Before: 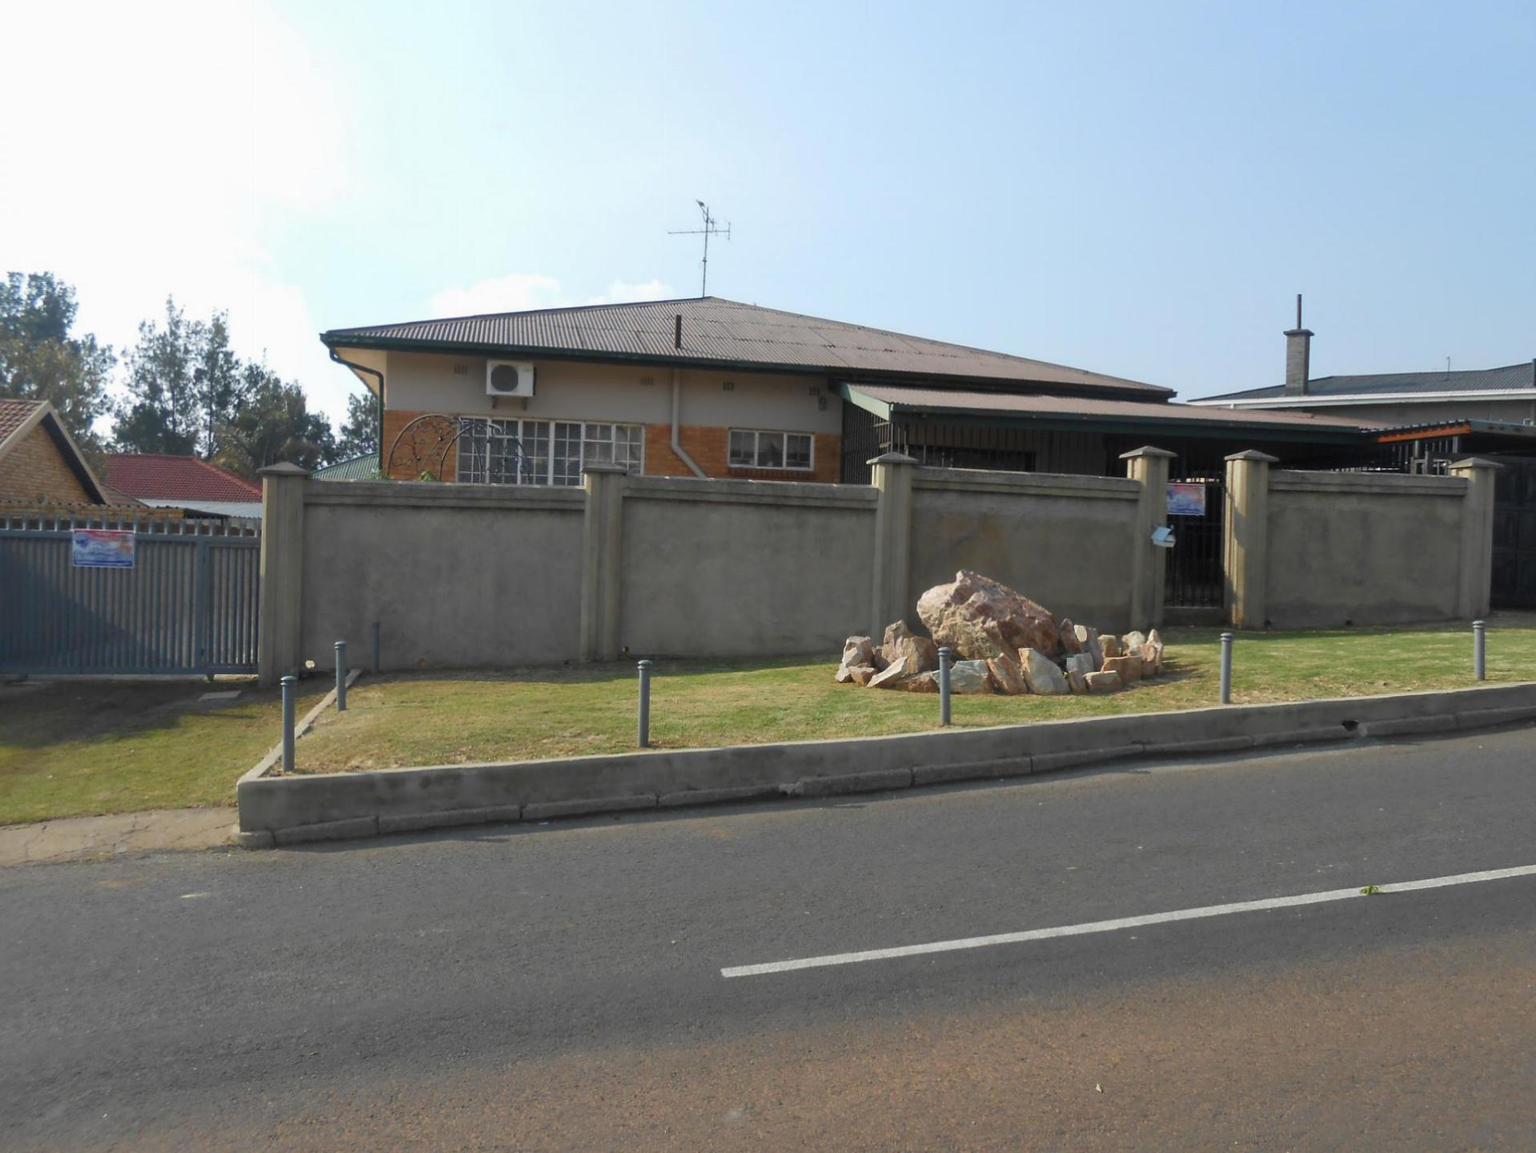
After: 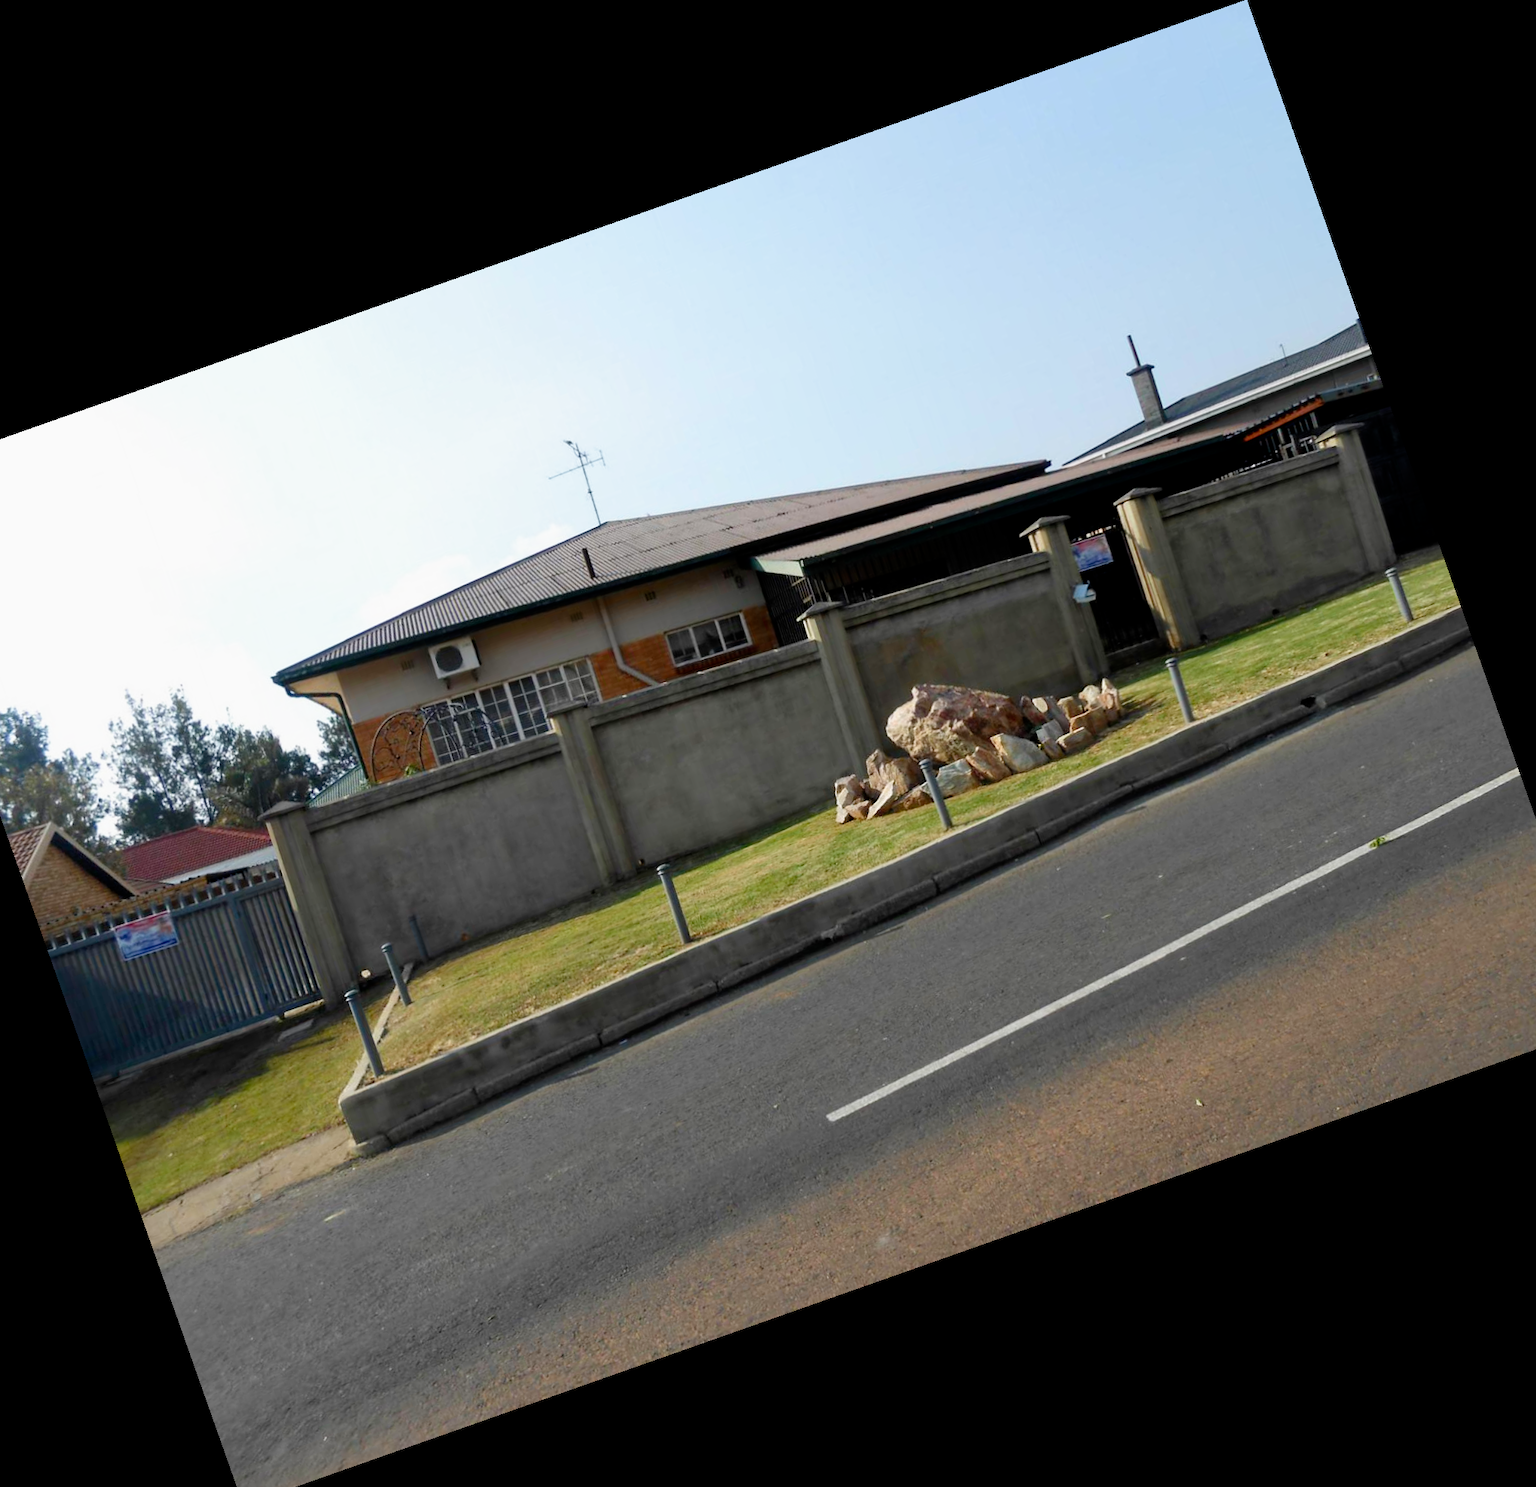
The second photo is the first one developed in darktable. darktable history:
filmic rgb: black relative exposure -6.3 EV, white relative exposure 2.8 EV, threshold 3 EV, target black luminance 0%, hardness 4.6, latitude 67.35%, contrast 1.292, shadows ↔ highlights balance -3.5%, preserve chrominance no, color science v4 (2020), contrast in shadows soft, enable highlight reconstruction true
crop and rotate: angle 19.43°, left 6.812%, right 4.125%, bottom 1.087%
